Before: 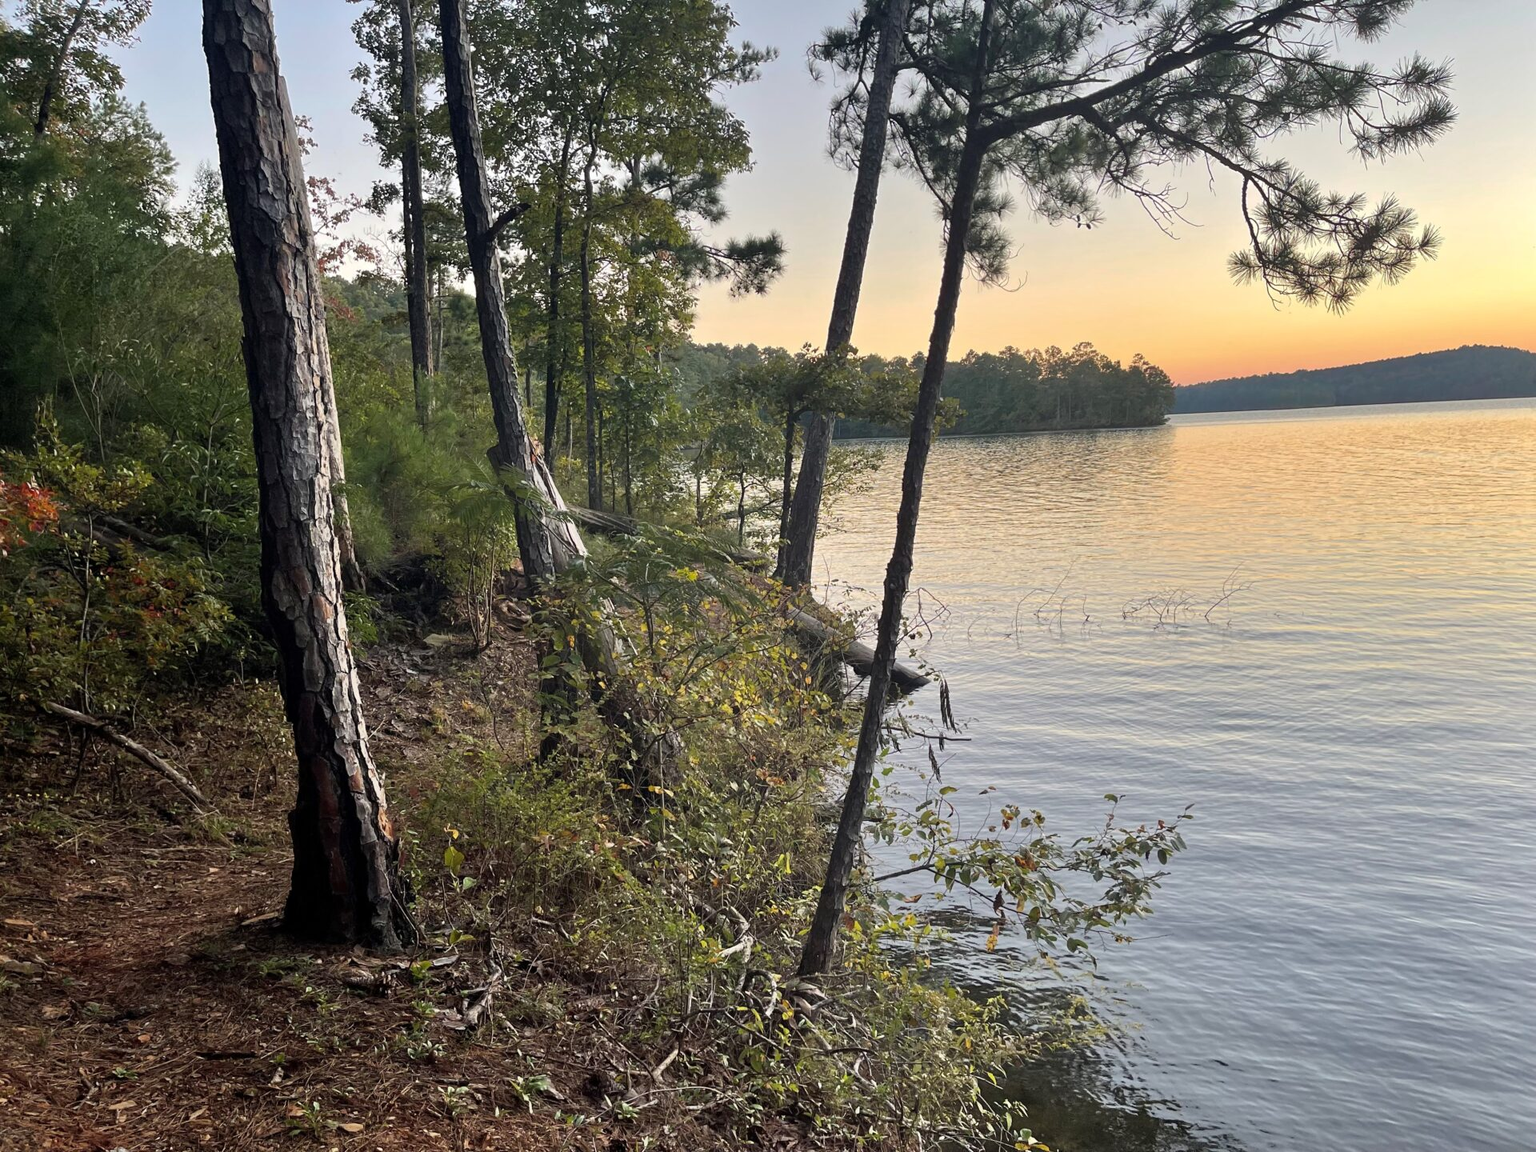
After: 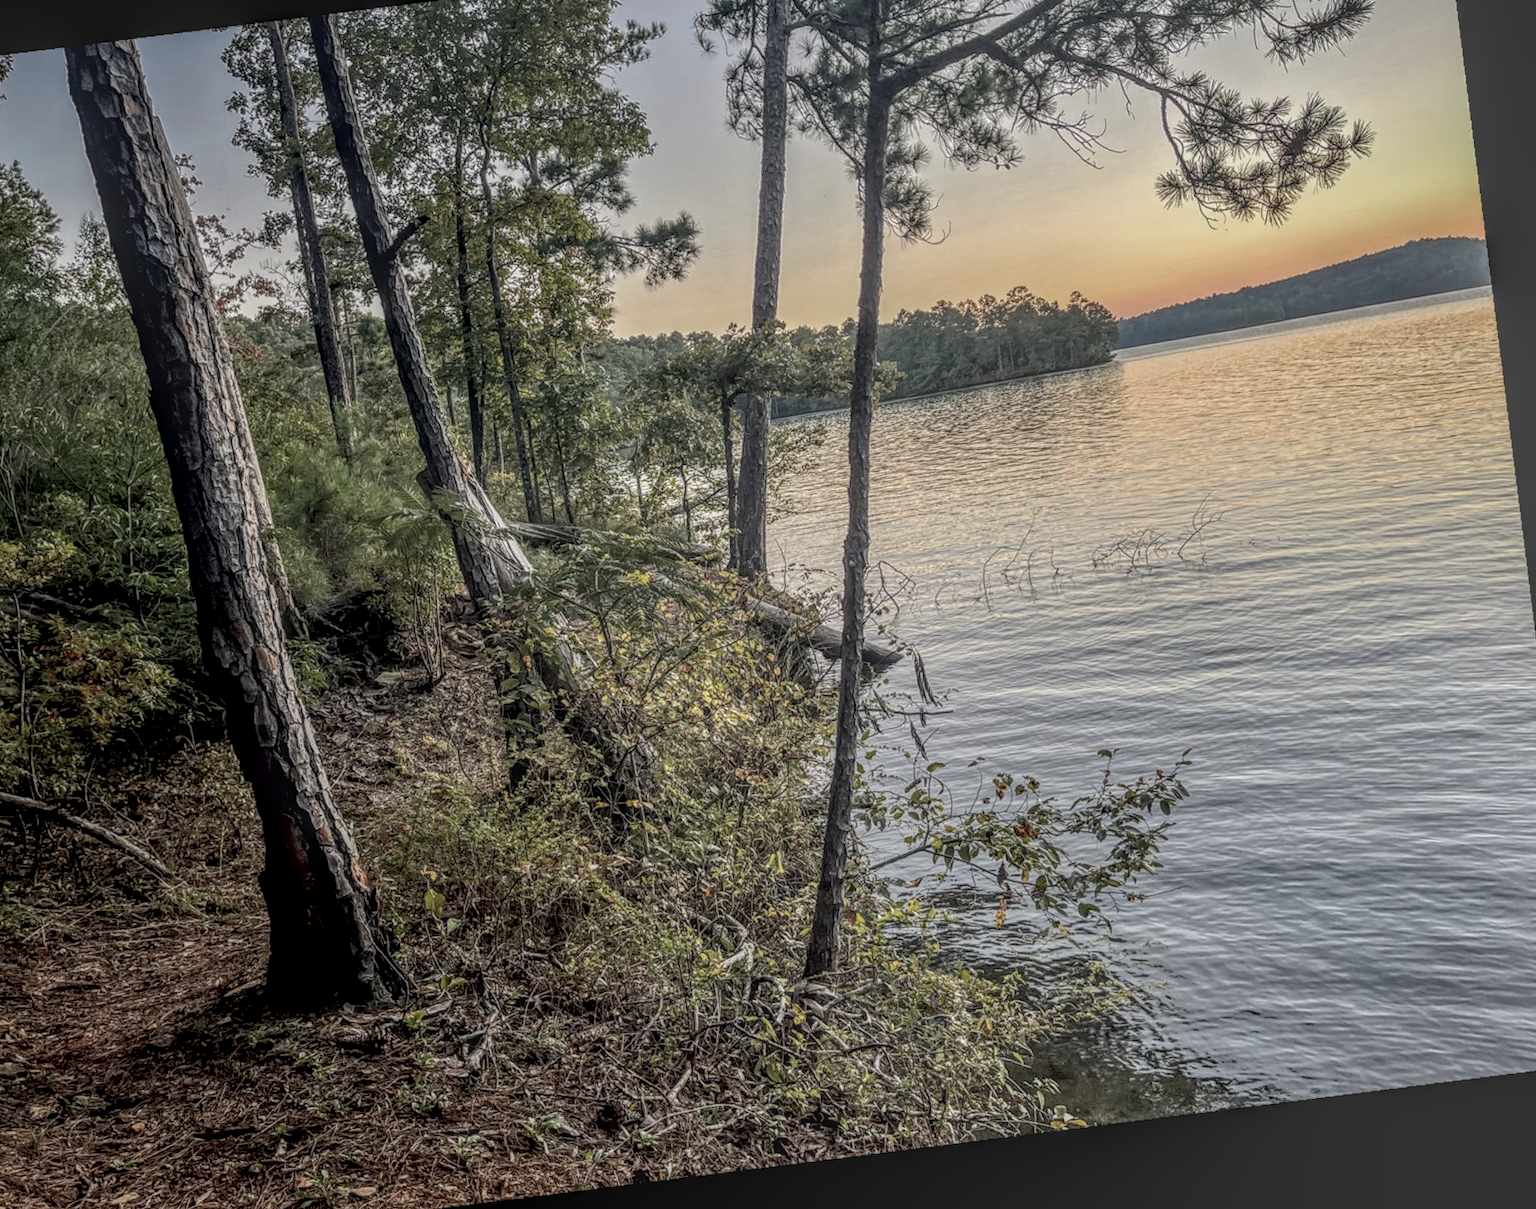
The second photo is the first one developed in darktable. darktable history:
crop and rotate: angle 1.96°, left 5.673%, top 5.673%
local contrast: highlights 0%, shadows 0%, detail 200%, midtone range 0.25
exposure: black level correction 0.007, exposure 0.093 EV, compensate highlight preservation false
rotate and perspective: rotation -5.2°, automatic cropping off
contrast brightness saturation: contrast 0.1, saturation -0.36
